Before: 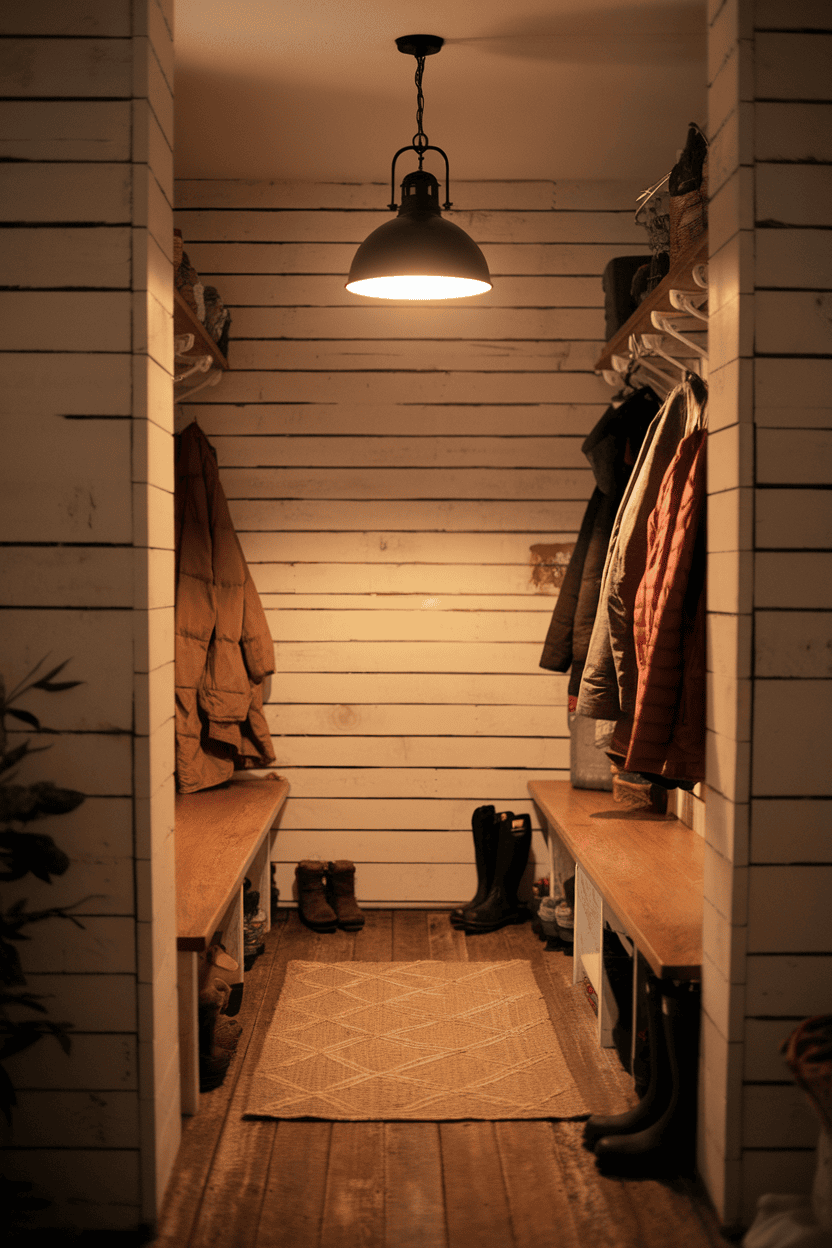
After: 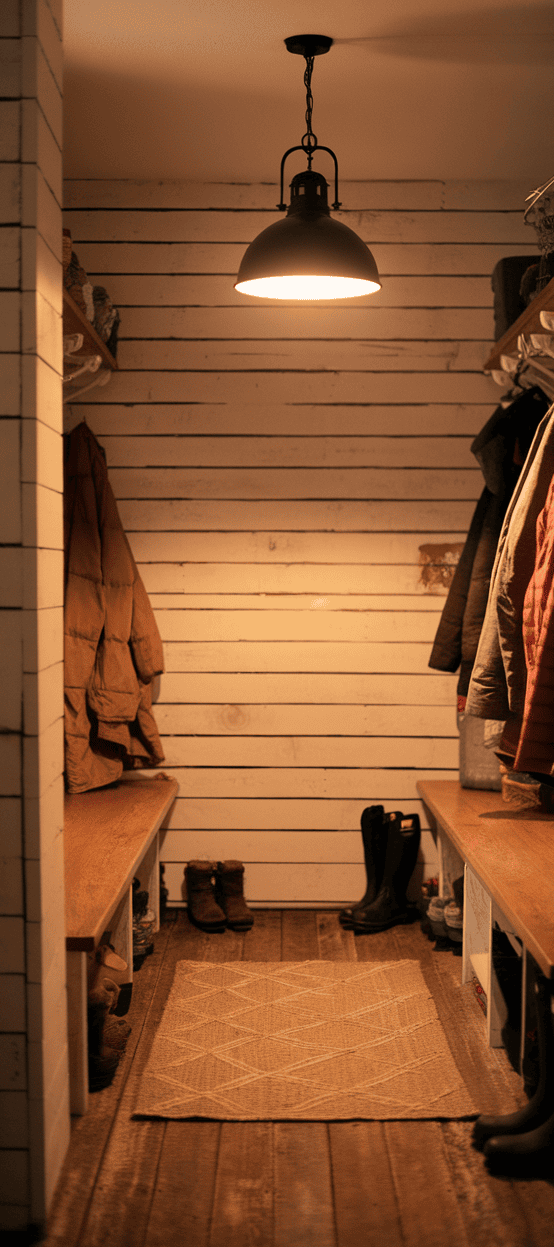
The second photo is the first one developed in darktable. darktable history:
color correction: highlights a* 5.81, highlights b* 4.84
crop and rotate: left 13.342%, right 19.991%
